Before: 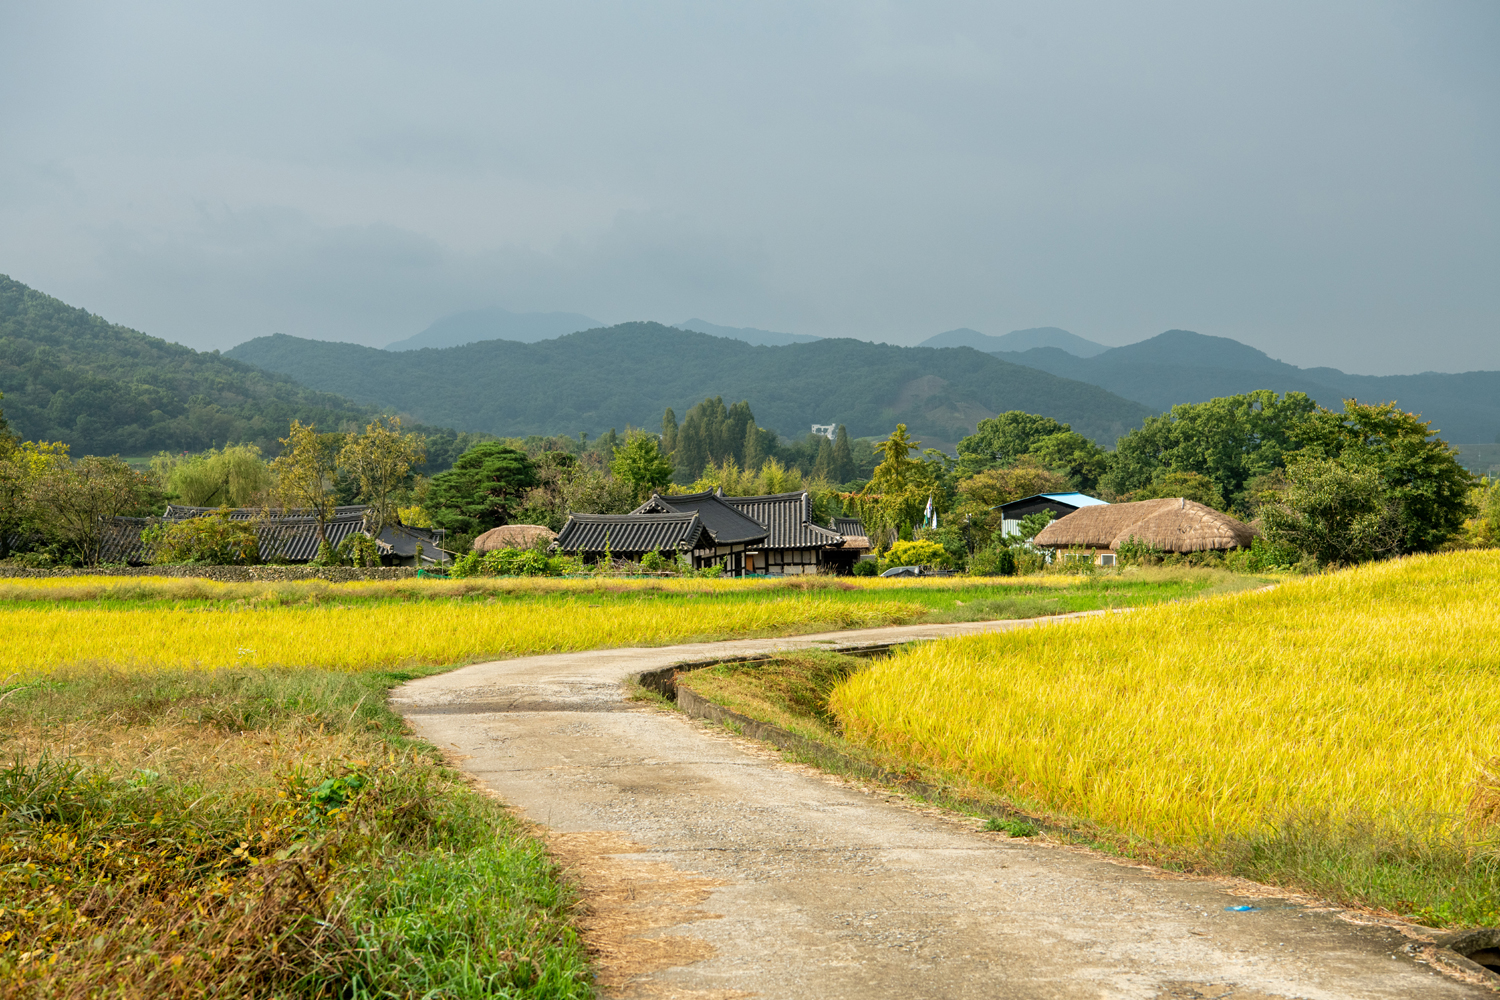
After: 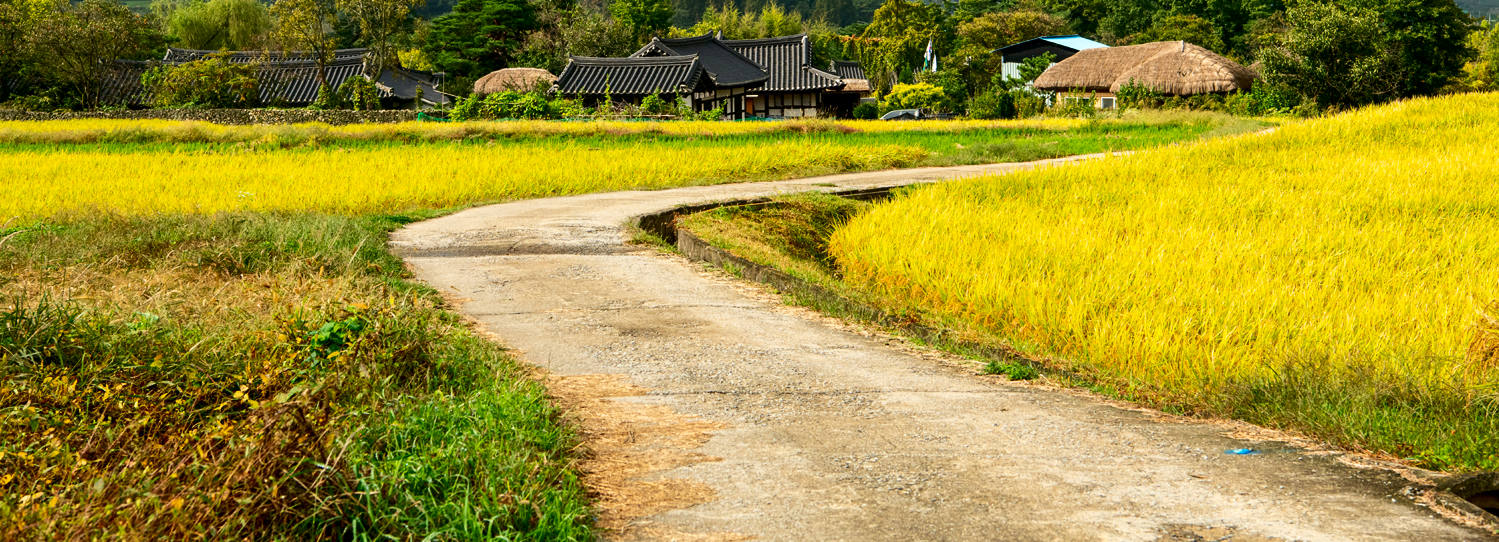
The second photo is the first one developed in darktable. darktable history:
contrast brightness saturation: contrast 0.208, brightness -0.111, saturation 0.209
crop and rotate: top 45.763%, right 0%
